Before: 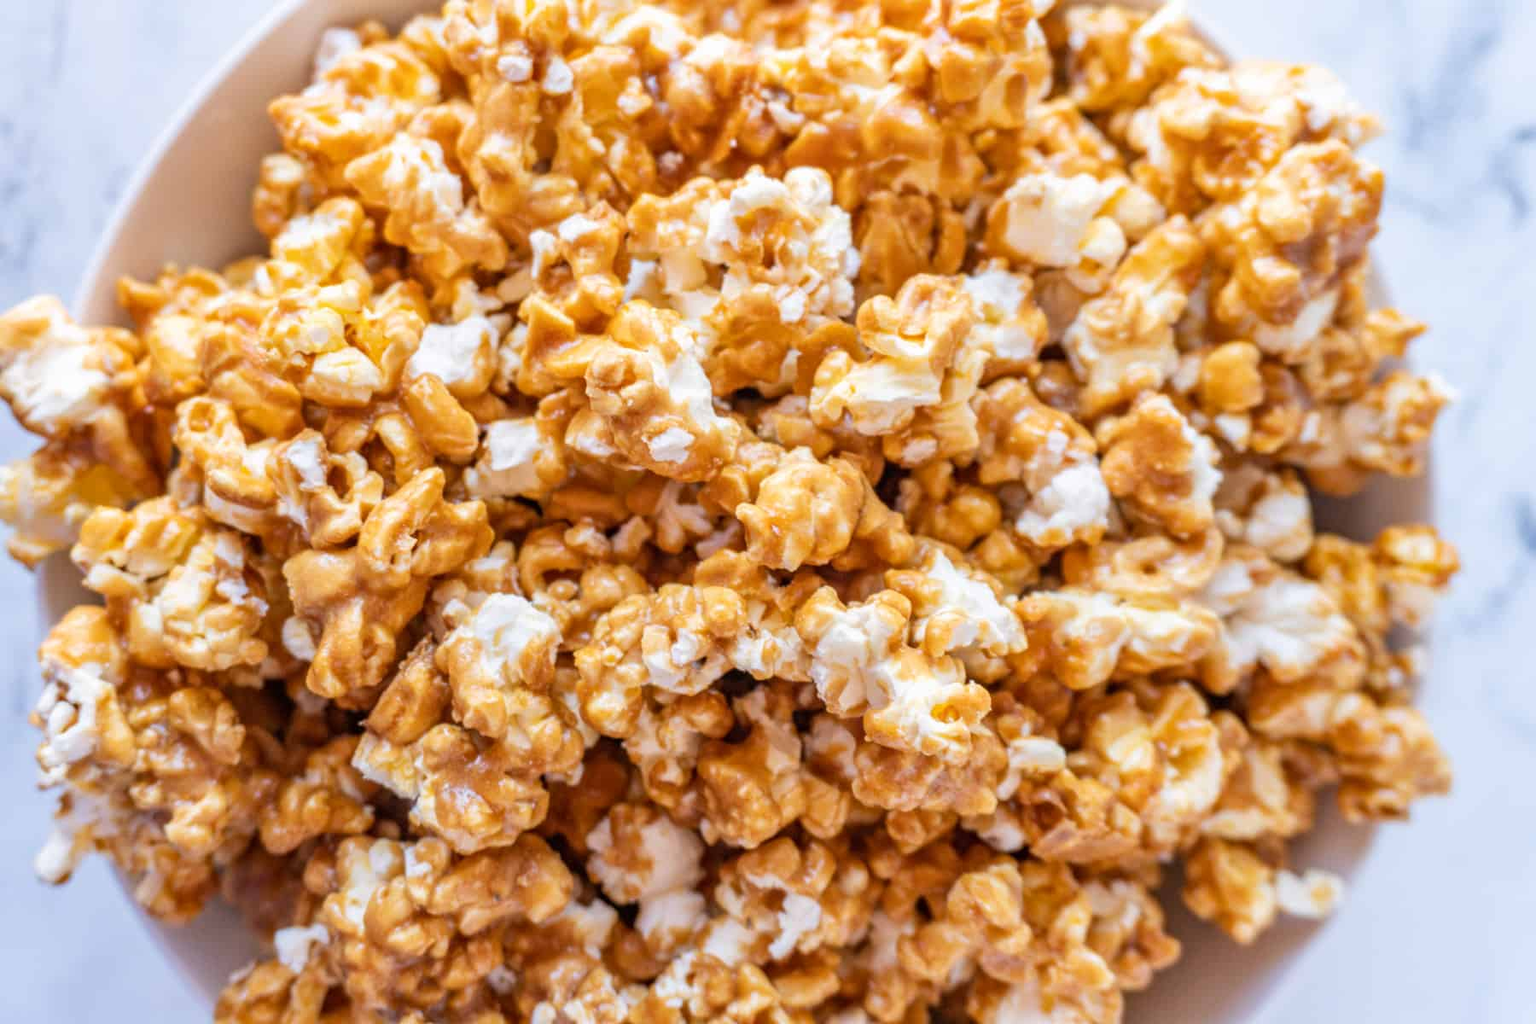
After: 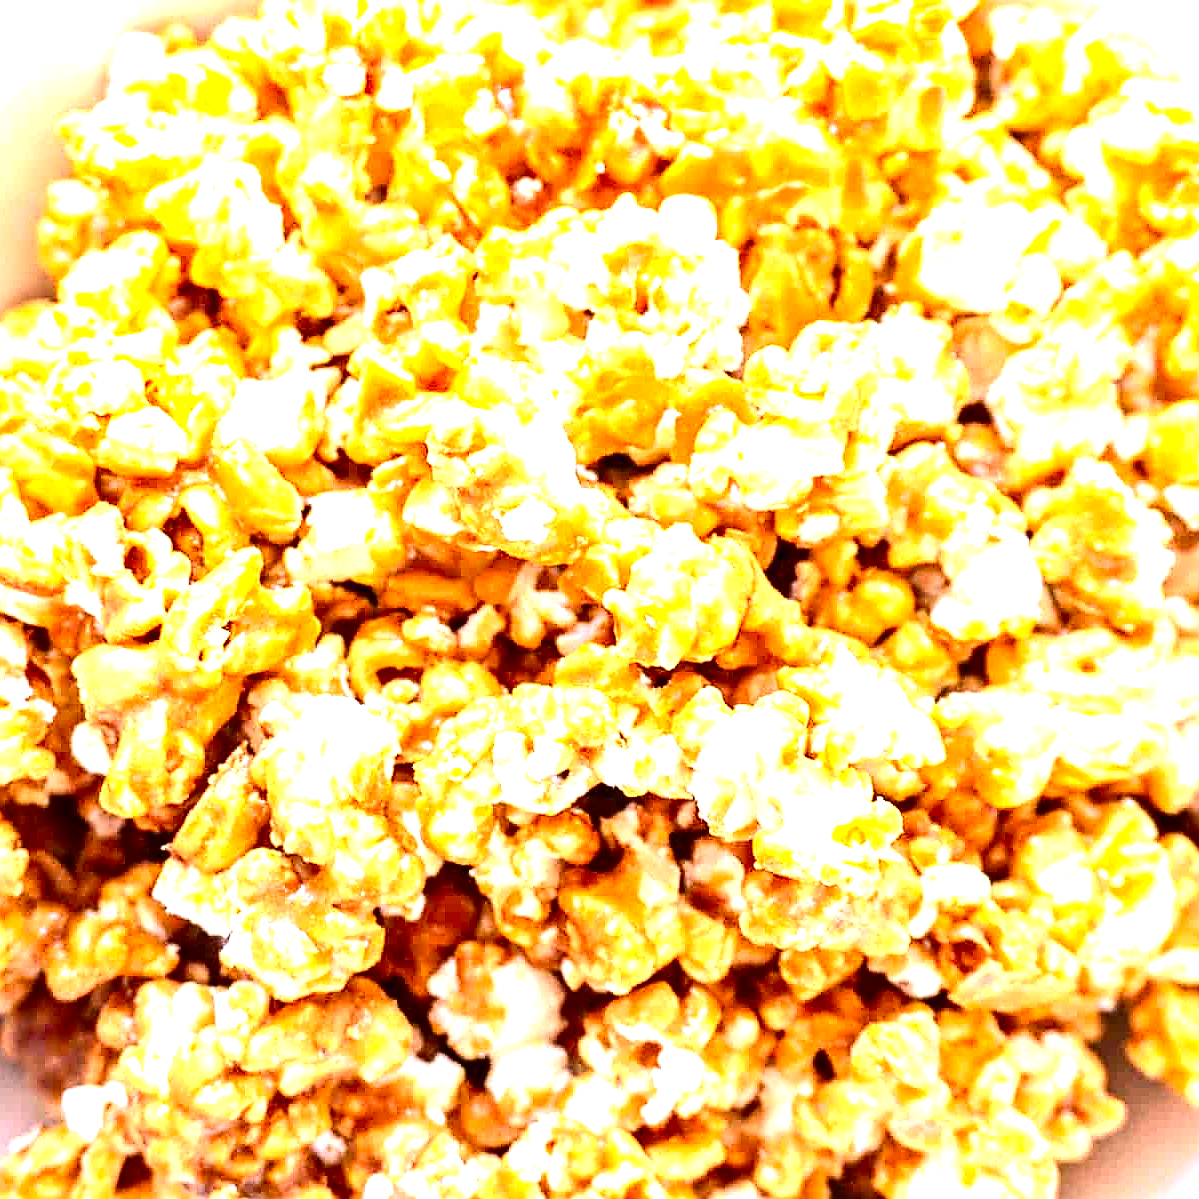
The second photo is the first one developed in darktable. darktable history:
crop and rotate: left 14.414%, right 18.922%
sharpen: radius 1.421, amount 1.248, threshold 0.631
exposure: black level correction 0, exposure 1.93 EV, compensate highlight preservation false
contrast brightness saturation: contrast 0.237, brightness -0.23, saturation 0.14
